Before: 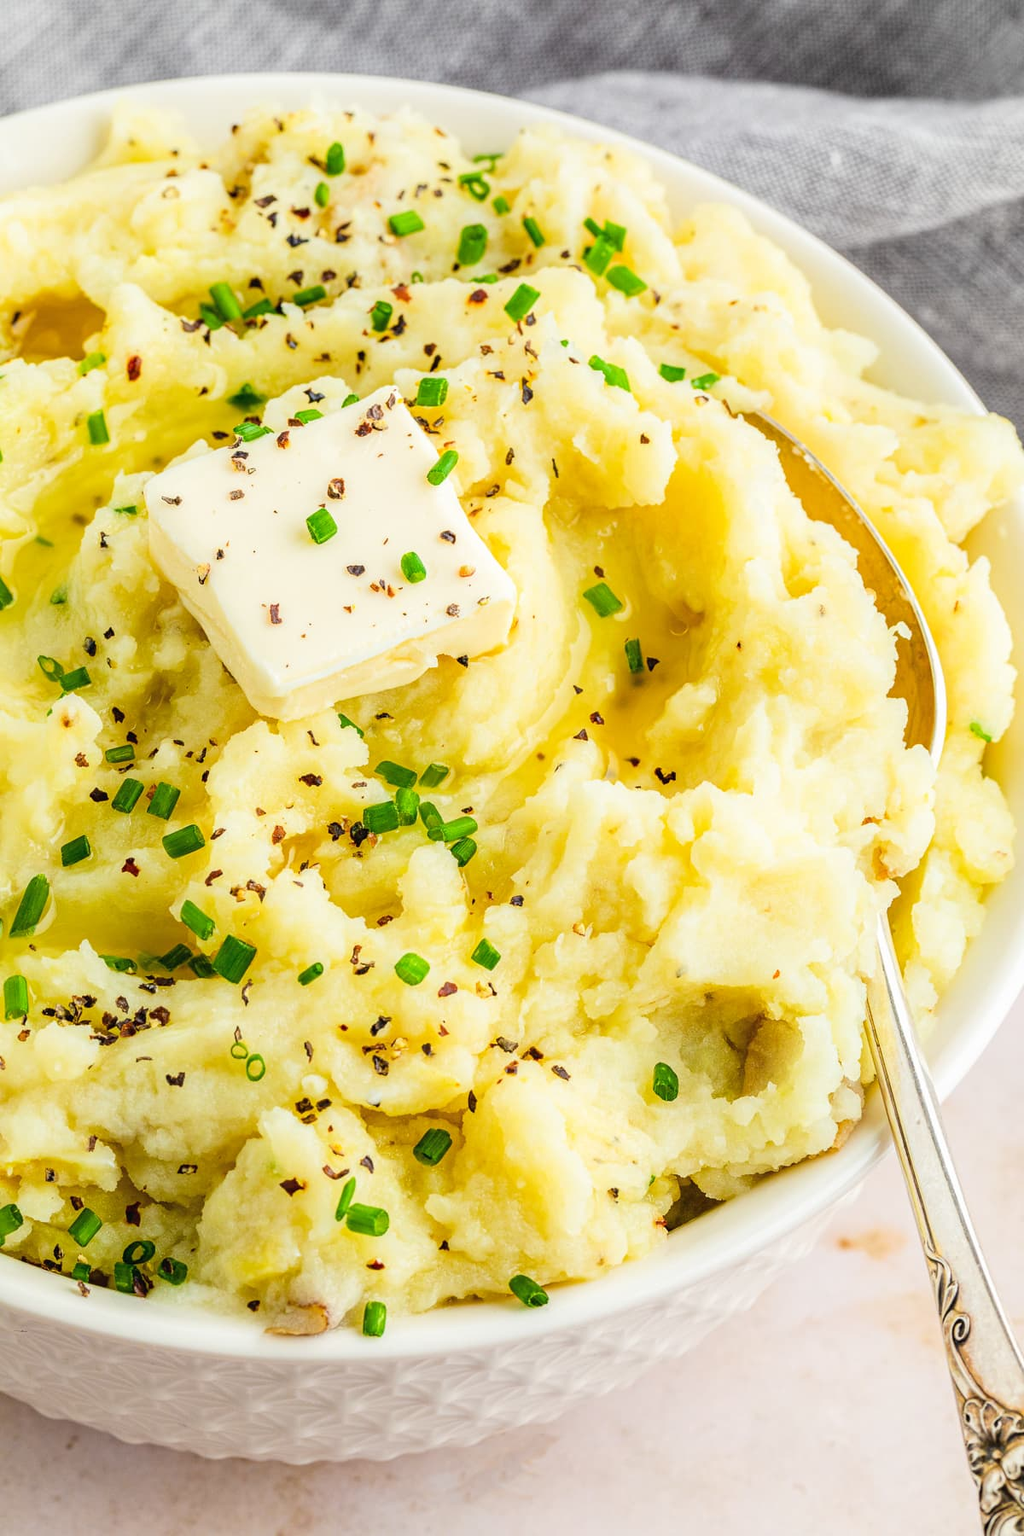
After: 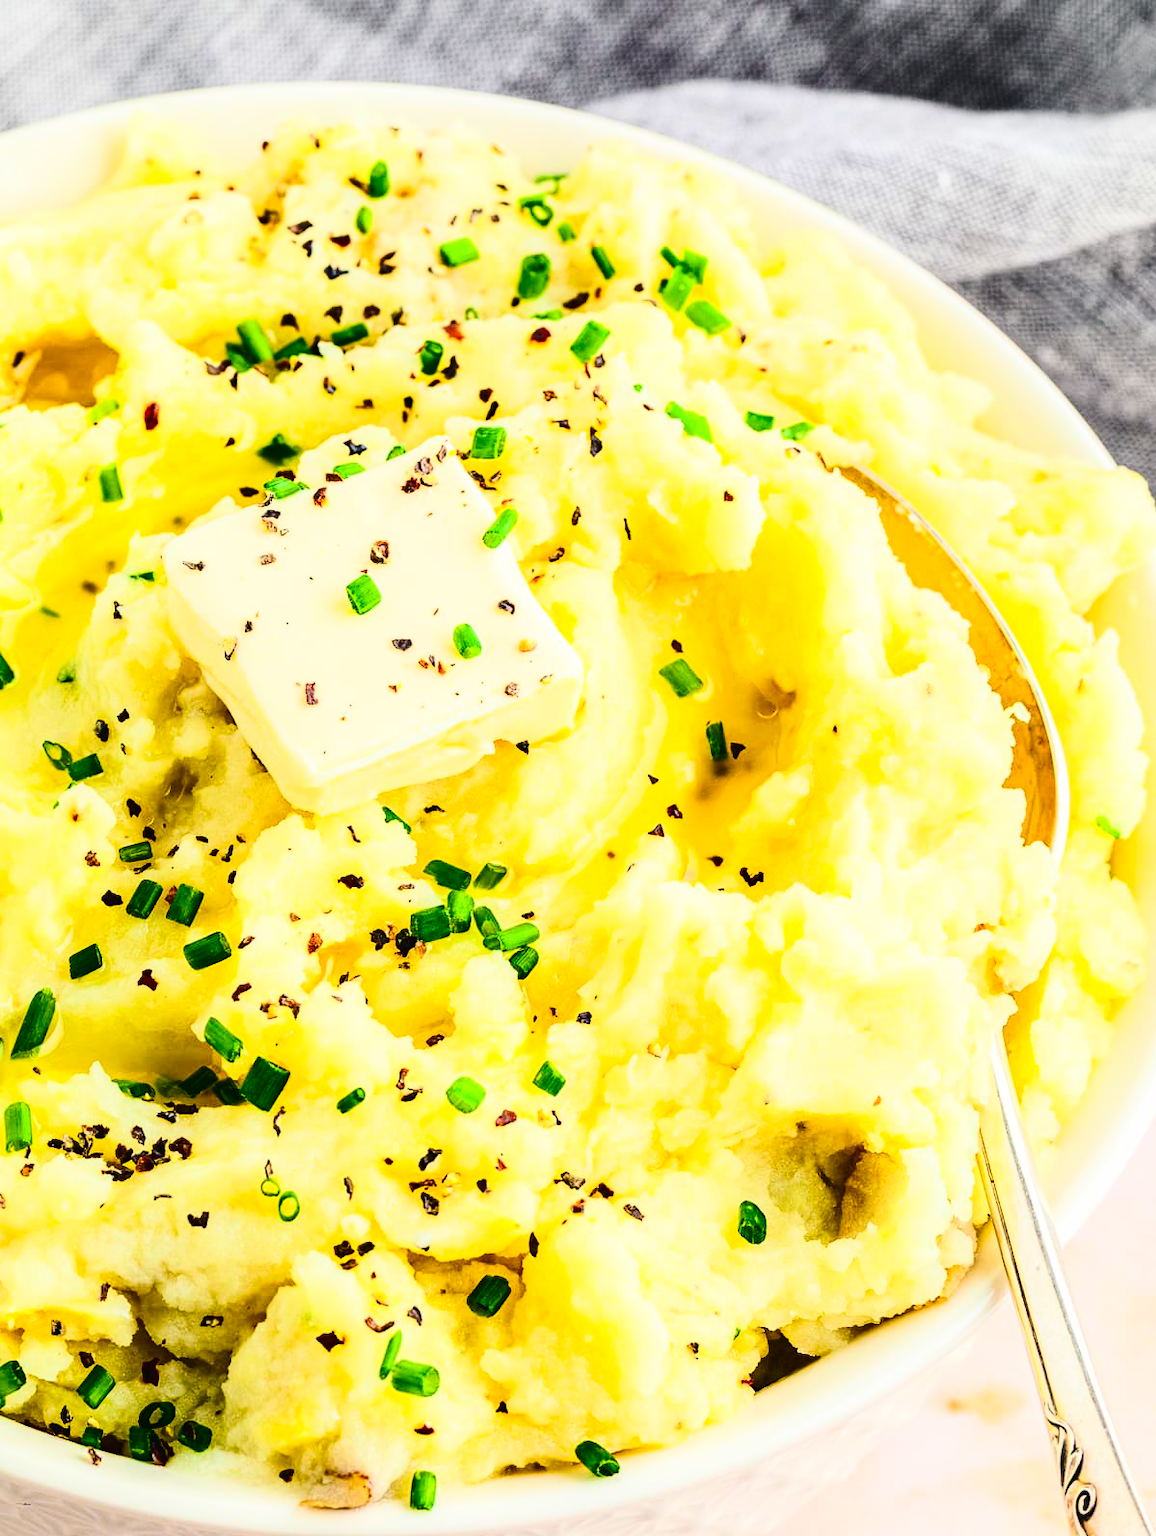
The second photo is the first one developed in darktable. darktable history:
contrast brightness saturation: contrast 0.408, brightness 0.054, saturation 0.245
tone curve: curves: ch0 [(0, 0) (0.003, 0.019) (0.011, 0.022) (0.025, 0.027) (0.044, 0.037) (0.069, 0.049) (0.1, 0.066) (0.136, 0.091) (0.177, 0.125) (0.224, 0.159) (0.277, 0.206) (0.335, 0.266) (0.399, 0.332) (0.468, 0.411) (0.543, 0.492) (0.623, 0.577) (0.709, 0.668) (0.801, 0.767) (0.898, 0.869) (1, 1)], preserve colors none
crop and rotate: top 0%, bottom 11.465%
color balance rgb: shadows lift › chroma 4.197%, shadows lift › hue 251.82°, perceptual saturation grading › global saturation -1.777%, perceptual saturation grading › highlights -7.646%, perceptual saturation grading › mid-tones 8.109%, perceptual saturation grading › shadows 3.574%, global vibrance 16.762%, saturation formula JzAzBz (2021)
